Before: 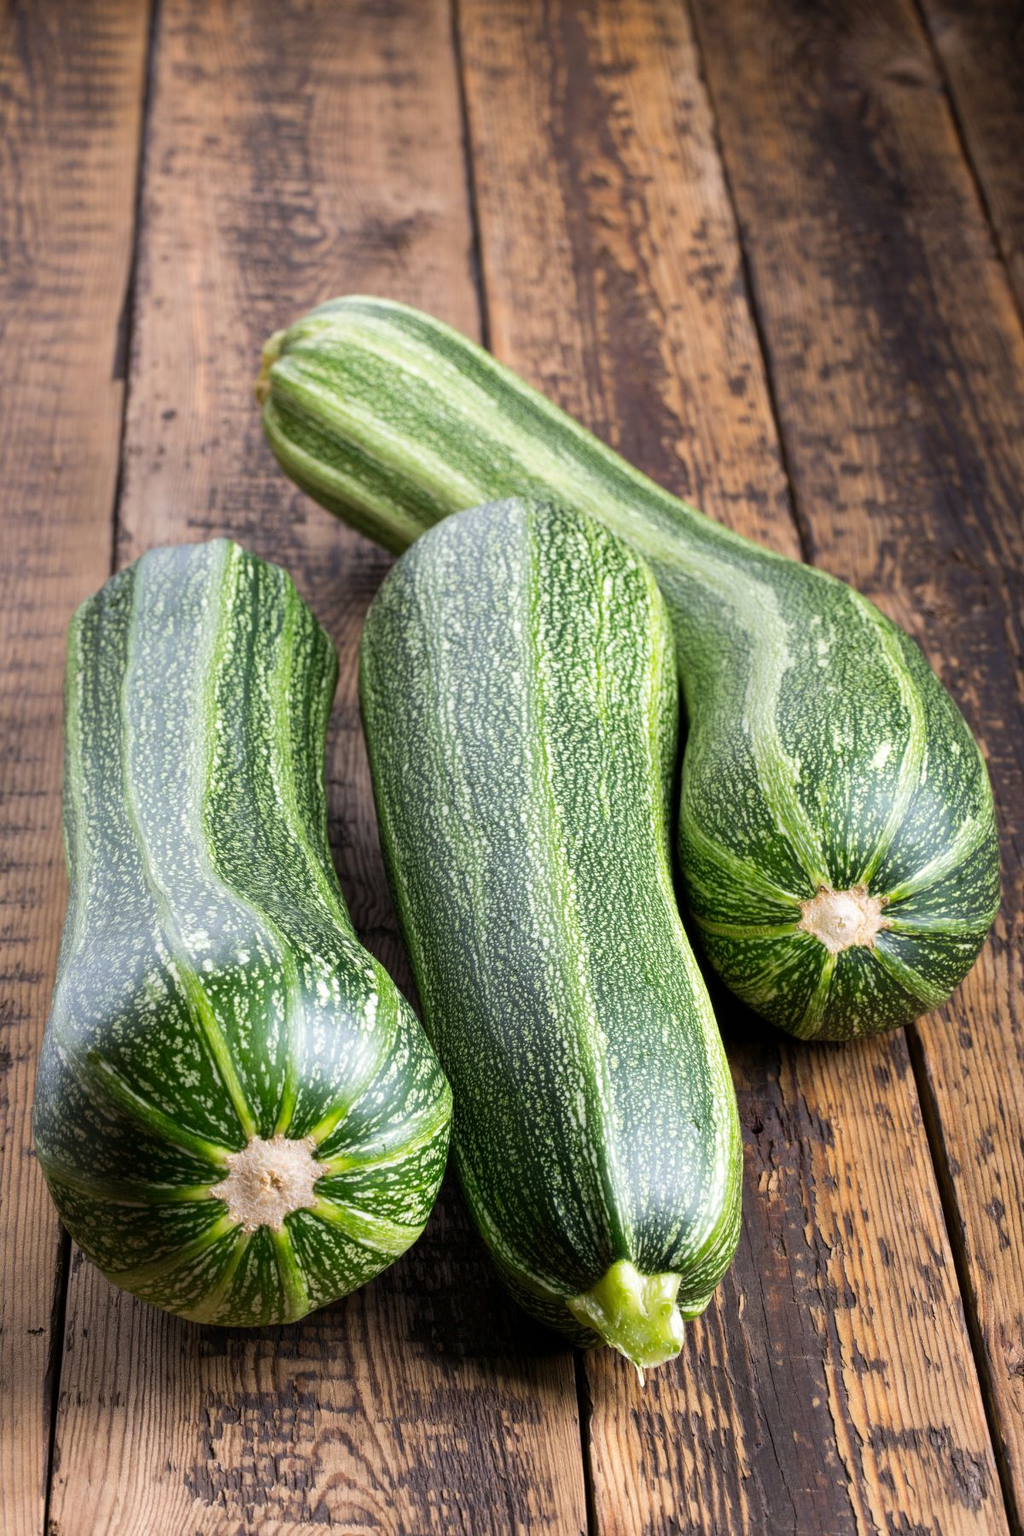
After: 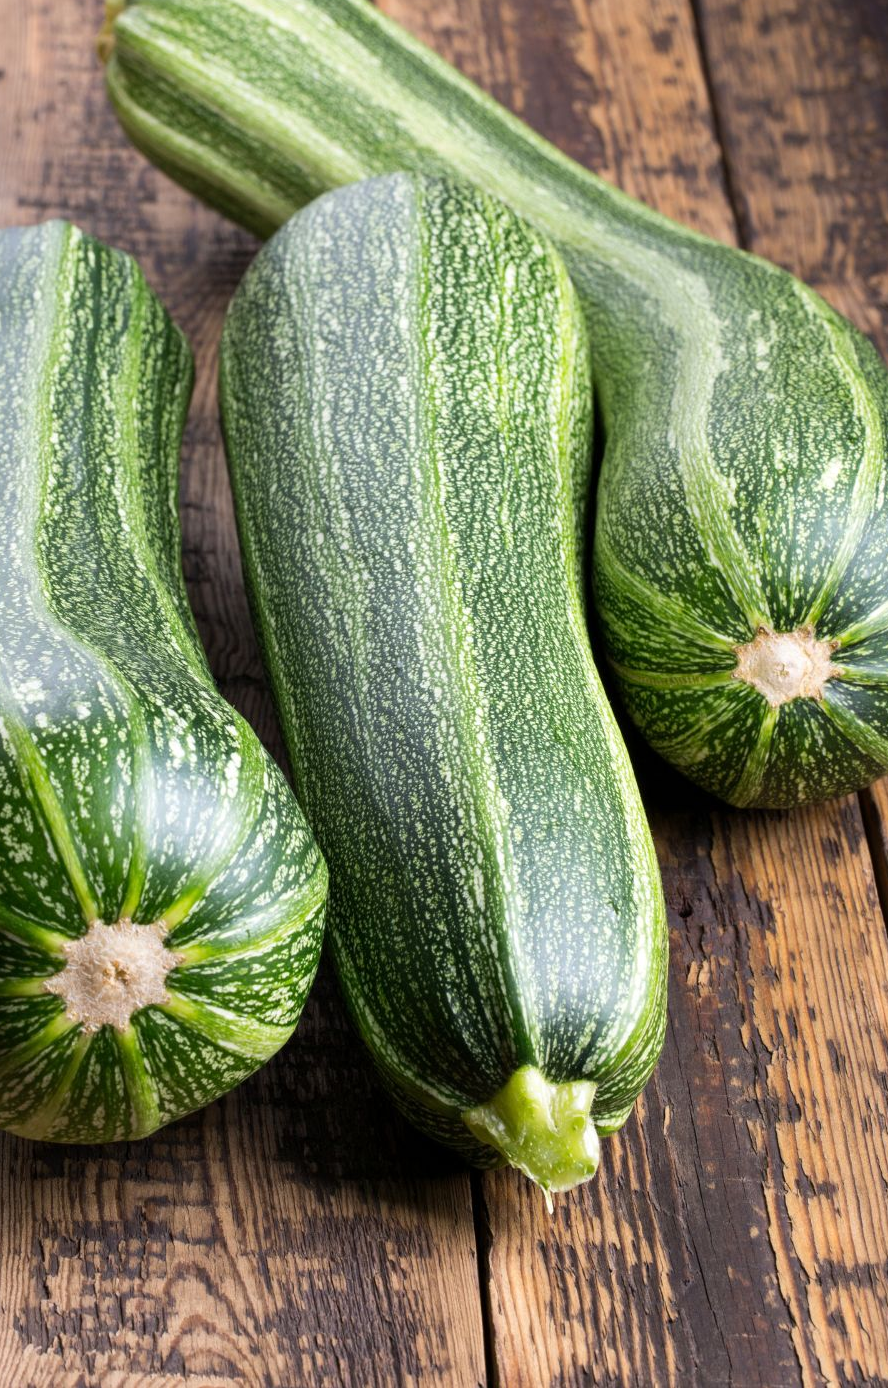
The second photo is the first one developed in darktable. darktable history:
color calibration: illuminant same as pipeline (D50), x 0.346, y 0.359, temperature 5002.42 K
crop: left 16.871%, top 22.857%, right 9.116%
